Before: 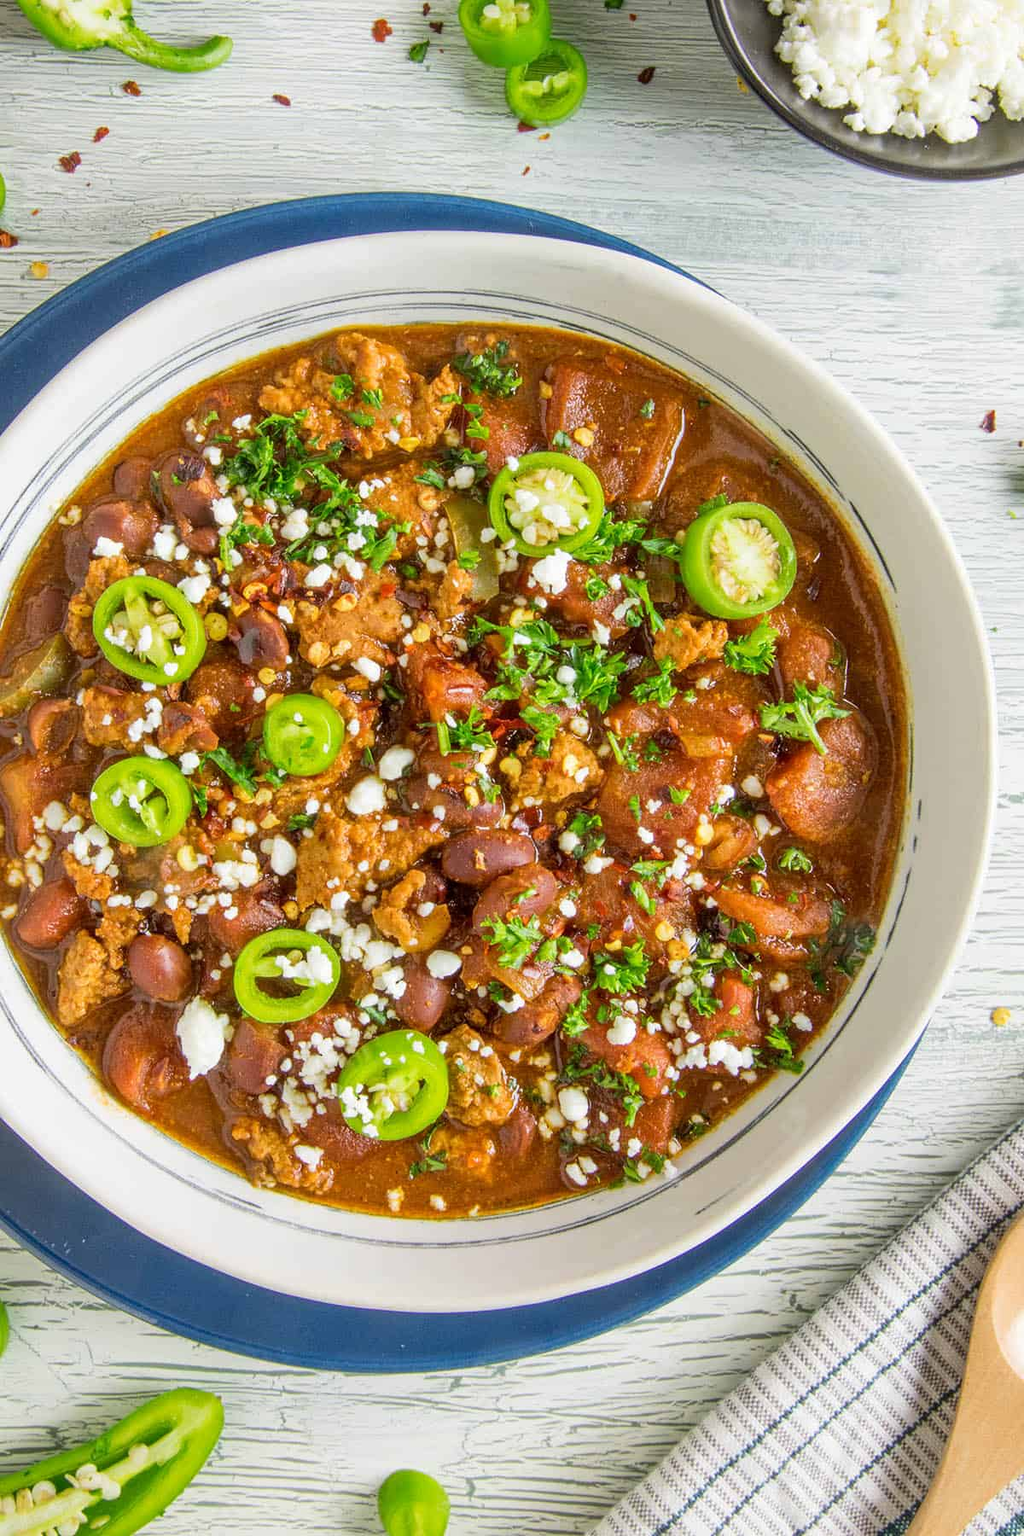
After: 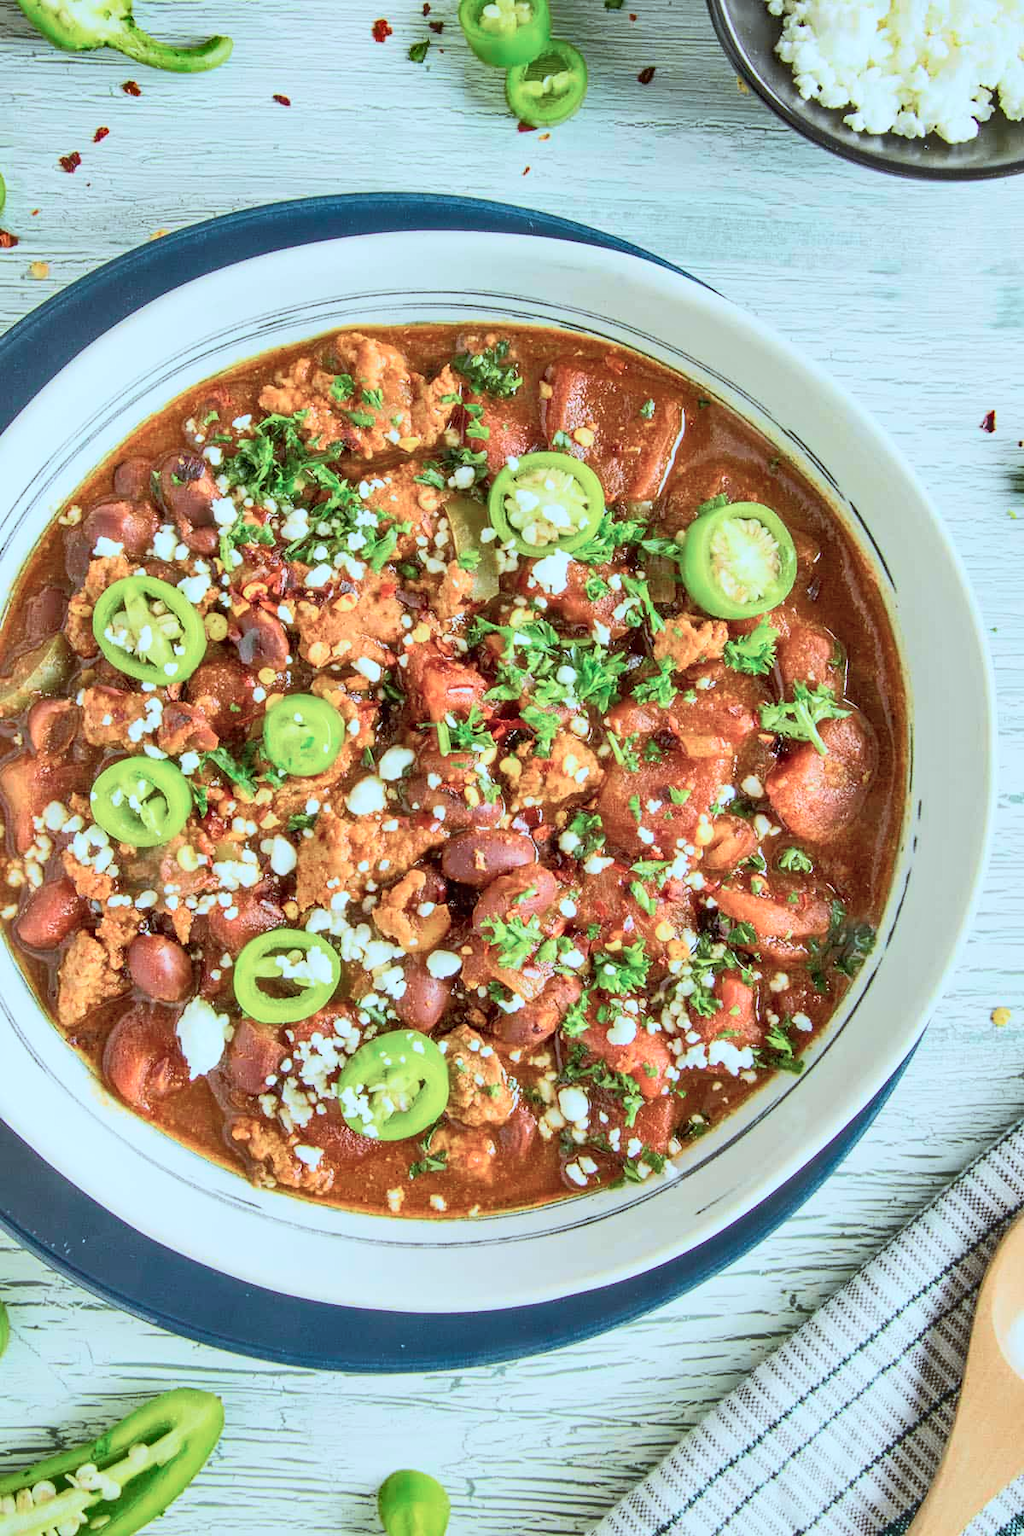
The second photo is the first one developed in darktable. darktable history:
tone curve: curves: ch0 [(0, 0.005) (0.103, 0.097) (0.18, 0.22) (0.4, 0.485) (0.5, 0.612) (0.668, 0.787) (0.823, 0.894) (1, 0.971)]; ch1 [(0, 0) (0.172, 0.123) (0.324, 0.253) (0.396, 0.388) (0.478, 0.461) (0.499, 0.498) (0.522, 0.528) (0.609, 0.686) (0.704, 0.818) (1, 1)]; ch2 [(0, 0) (0.411, 0.424) (0.496, 0.501) (0.515, 0.514) (0.555, 0.585) (0.641, 0.69) (1, 1)], color space Lab, independent channels, preserve colors none
color correction: highlights a* -12.57, highlights b* -17.92, saturation 0.712
shadows and highlights: low approximation 0.01, soften with gaussian
